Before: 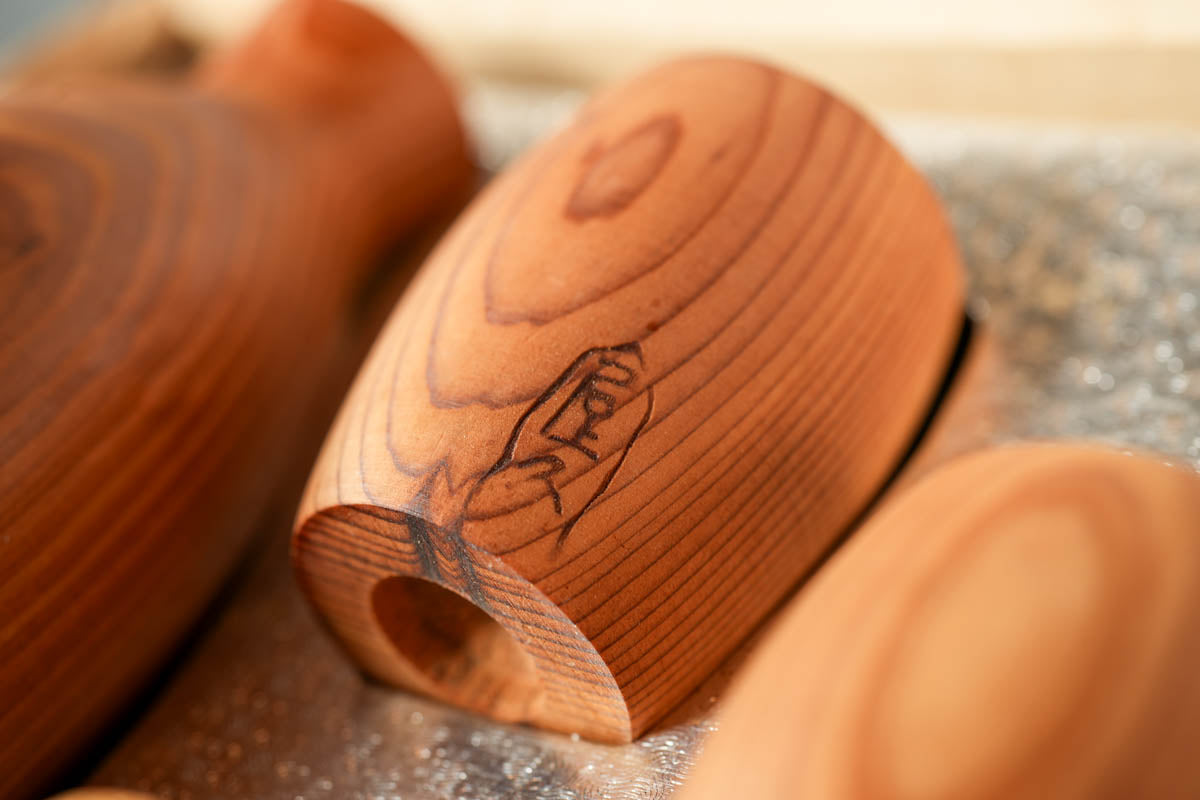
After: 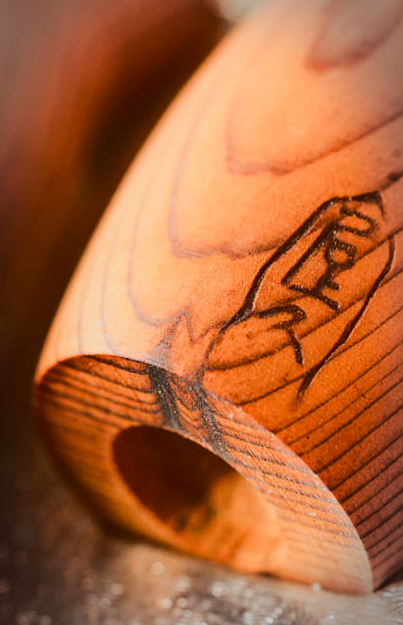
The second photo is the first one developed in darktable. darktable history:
exposure: exposure -0.116 EV, compensate highlight preservation false
crop and rotate: left 21.649%, top 18.855%, right 44.739%, bottom 2.993%
vignetting: automatic ratio true, dithering 16-bit output, unbound false
color balance rgb: perceptual saturation grading › global saturation 0.476%, perceptual saturation grading › highlights -15.743%, perceptual saturation grading › shadows 26.19%, global vibrance 20%
tone curve: curves: ch0 [(0, 0) (0.003, 0.079) (0.011, 0.083) (0.025, 0.088) (0.044, 0.095) (0.069, 0.106) (0.1, 0.115) (0.136, 0.127) (0.177, 0.152) (0.224, 0.198) (0.277, 0.263) (0.335, 0.371) (0.399, 0.483) (0.468, 0.582) (0.543, 0.664) (0.623, 0.726) (0.709, 0.793) (0.801, 0.842) (0.898, 0.896) (1, 1)], color space Lab, linked channels, preserve colors none
